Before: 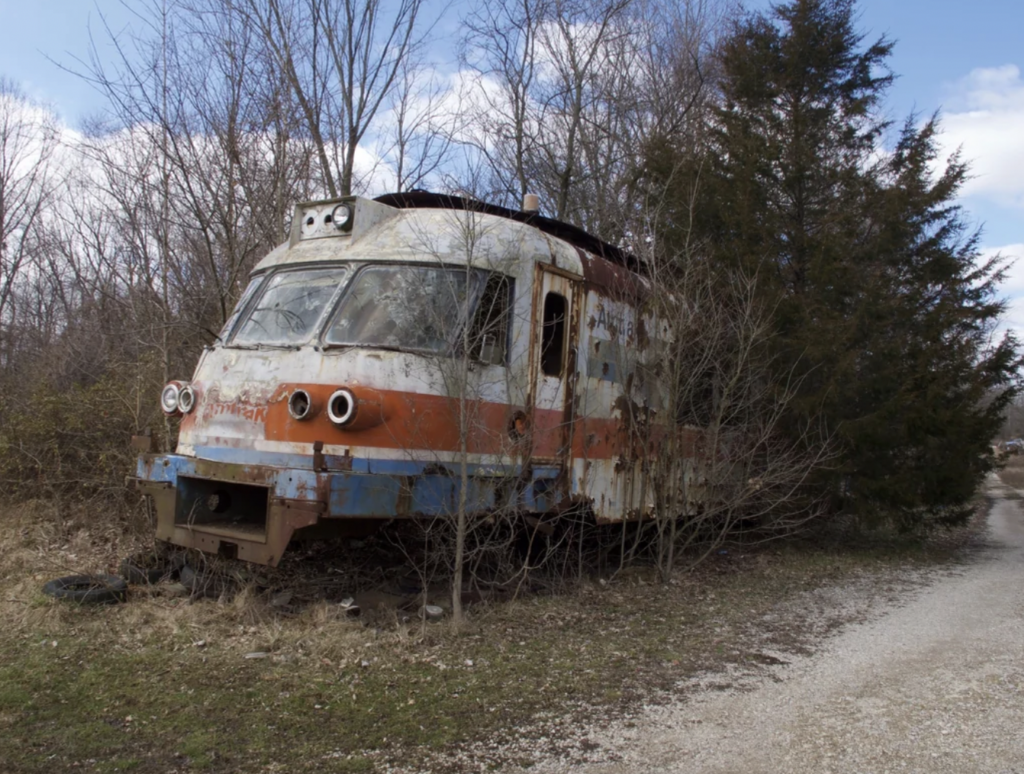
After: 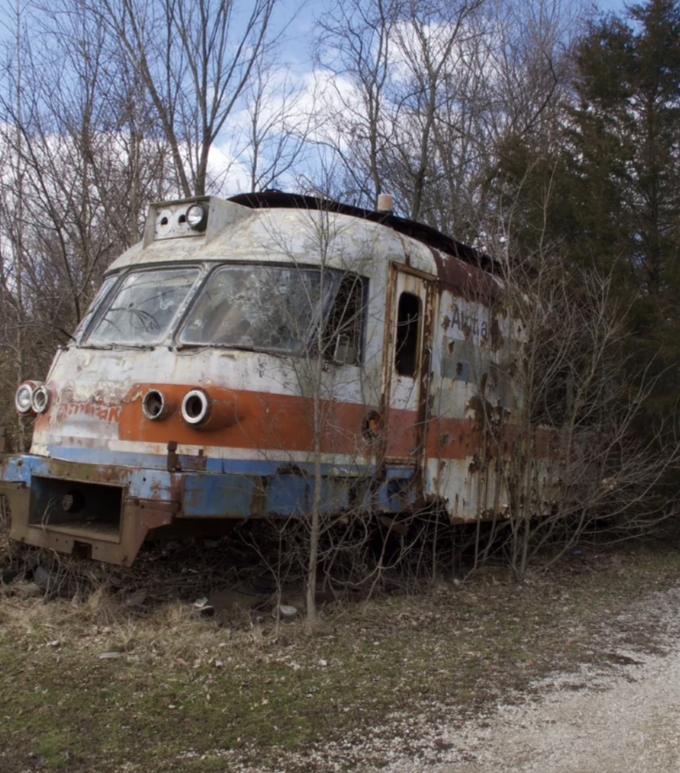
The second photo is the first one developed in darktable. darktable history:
crop and rotate: left 14.31%, right 19.202%
